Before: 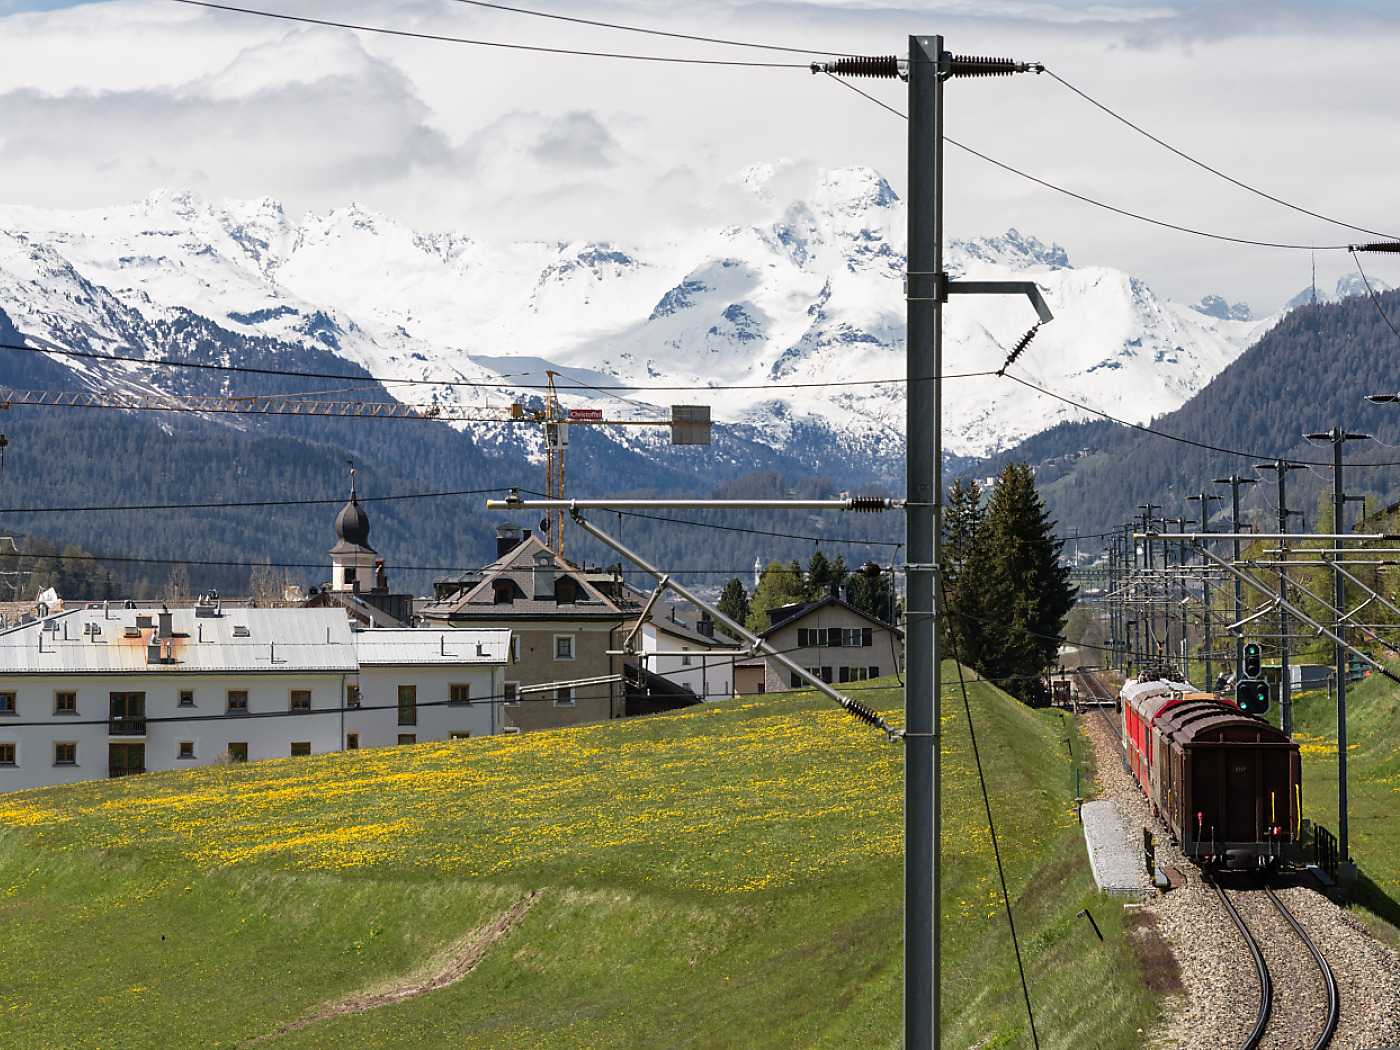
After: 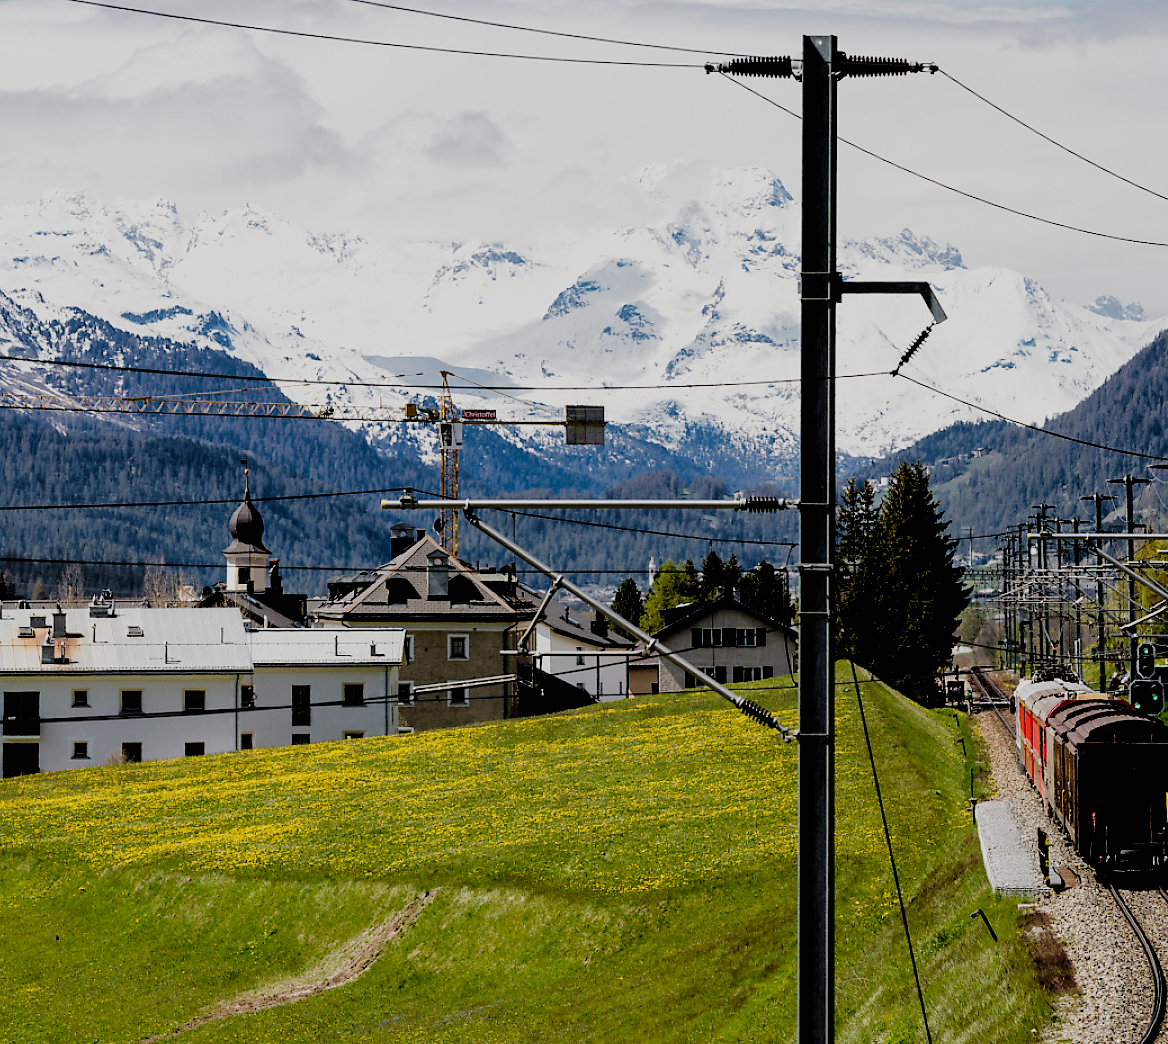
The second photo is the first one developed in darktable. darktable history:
filmic rgb: black relative exposure -2.85 EV, white relative exposure 4.56 EV, hardness 1.77, contrast 1.25, preserve chrominance no, color science v5 (2021)
crop: left 7.598%, right 7.873%
